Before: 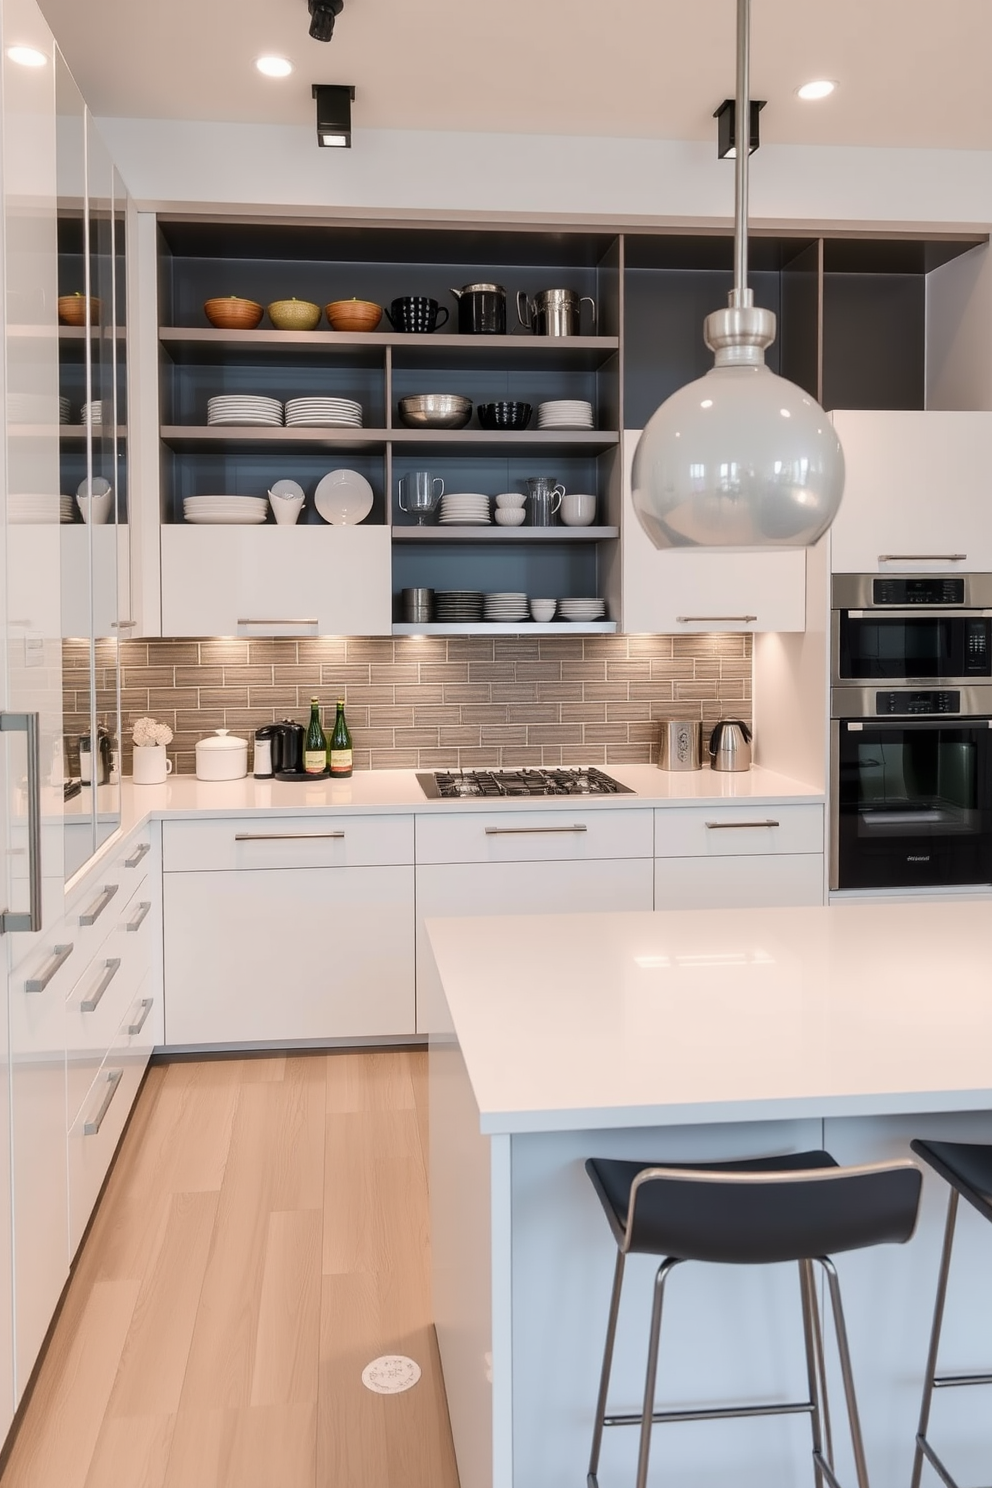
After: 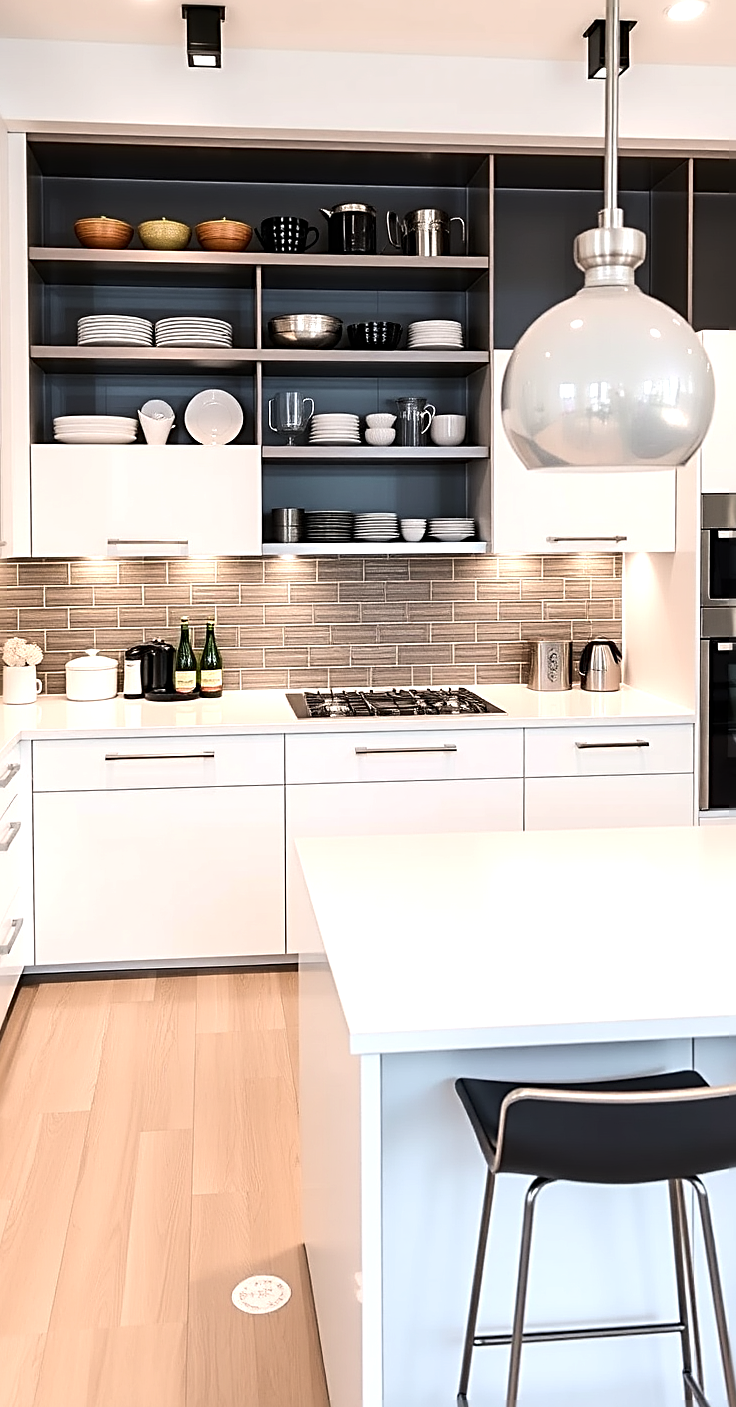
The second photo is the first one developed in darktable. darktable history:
crop and rotate: left 13.113%, top 5.377%, right 12.63%
sharpen: radius 2.551, amount 0.646
tone equalizer: -8 EV -0.74 EV, -7 EV -0.729 EV, -6 EV -0.624 EV, -5 EV -0.422 EV, -3 EV 0.375 EV, -2 EV 0.6 EV, -1 EV 0.694 EV, +0 EV 0.739 EV, edges refinement/feathering 500, mask exposure compensation -1.57 EV, preserve details no
